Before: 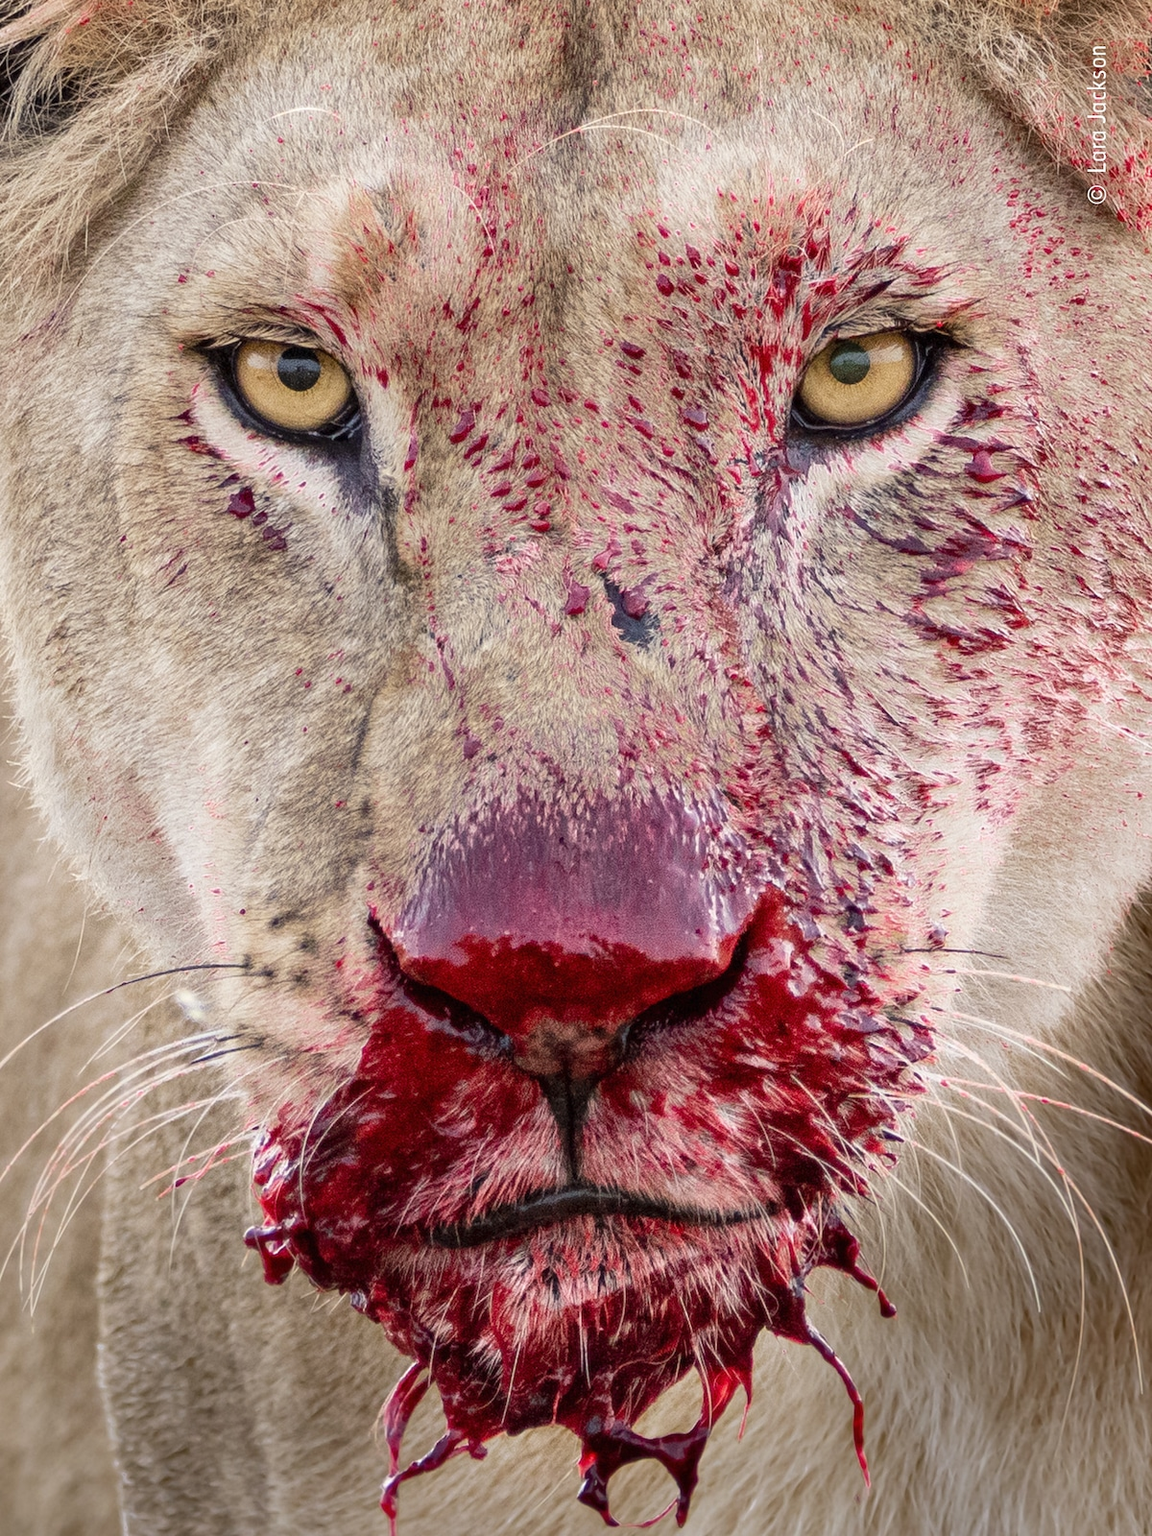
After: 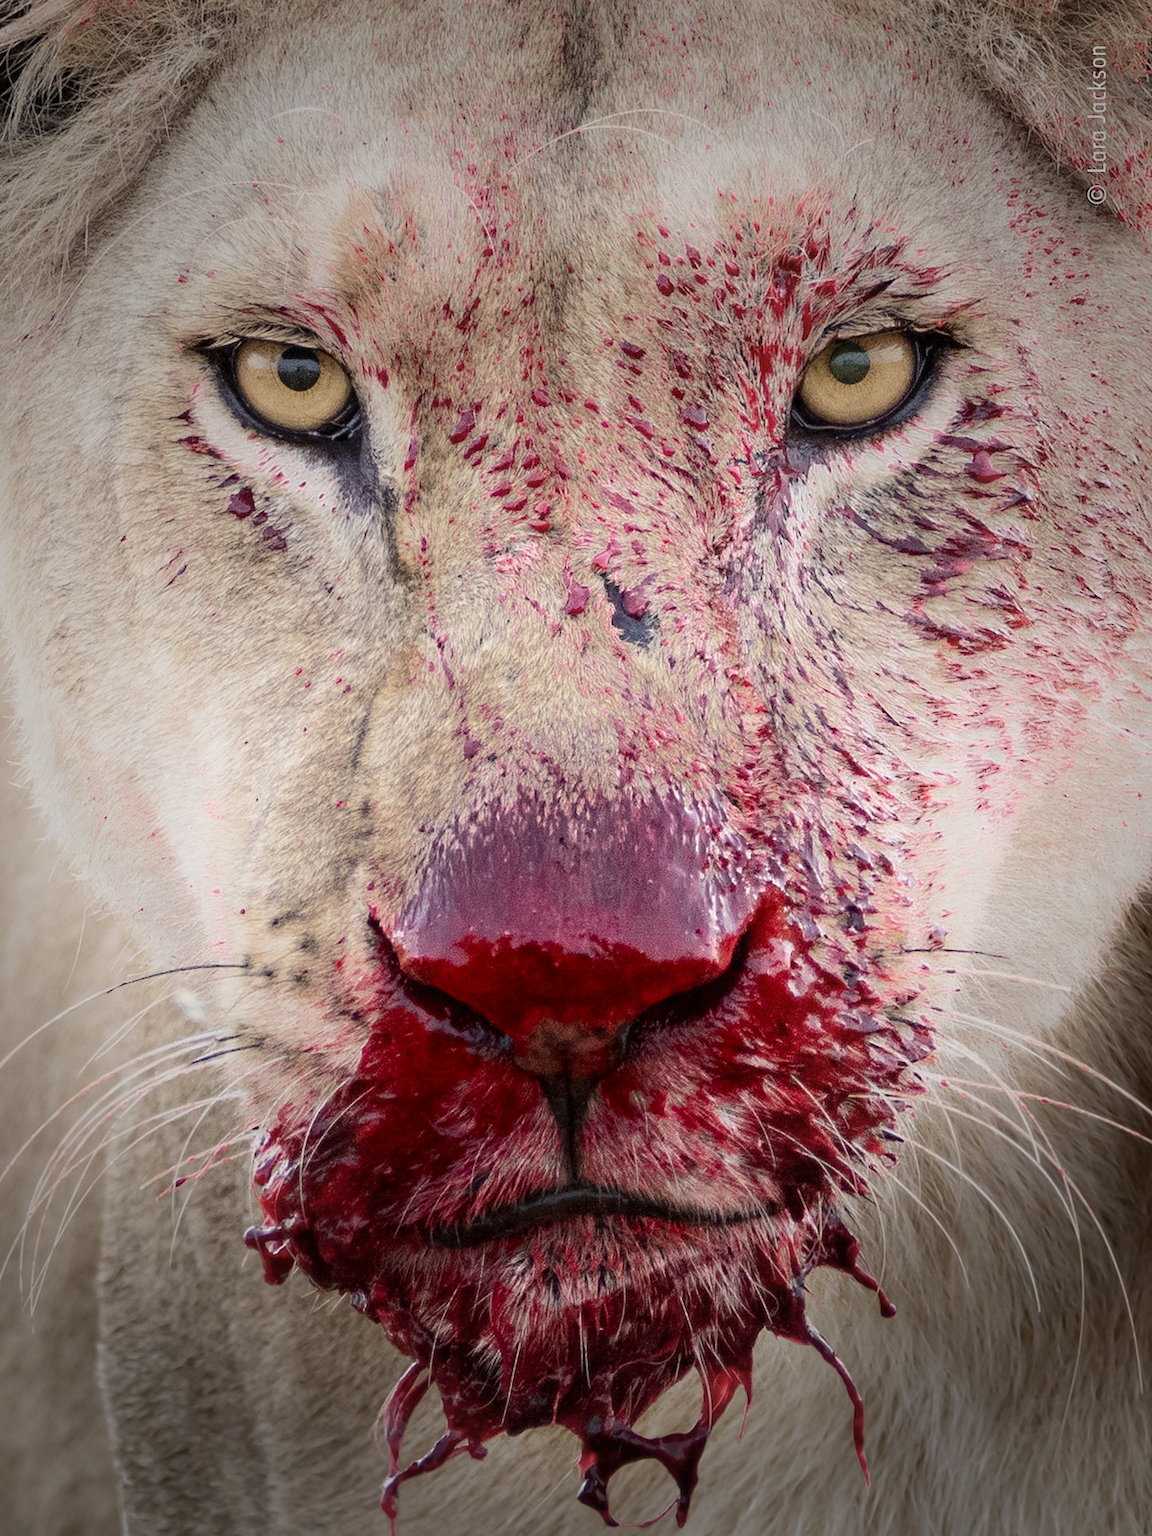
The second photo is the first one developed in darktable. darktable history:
sharpen: radius 5.34, amount 0.315, threshold 26.098
shadows and highlights: shadows -89.17, highlights 91.48, soften with gaussian
vignetting: fall-off start 34.34%, fall-off radius 64.56%, brightness -0.577, saturation -0.253, width/height ratio 0.951
